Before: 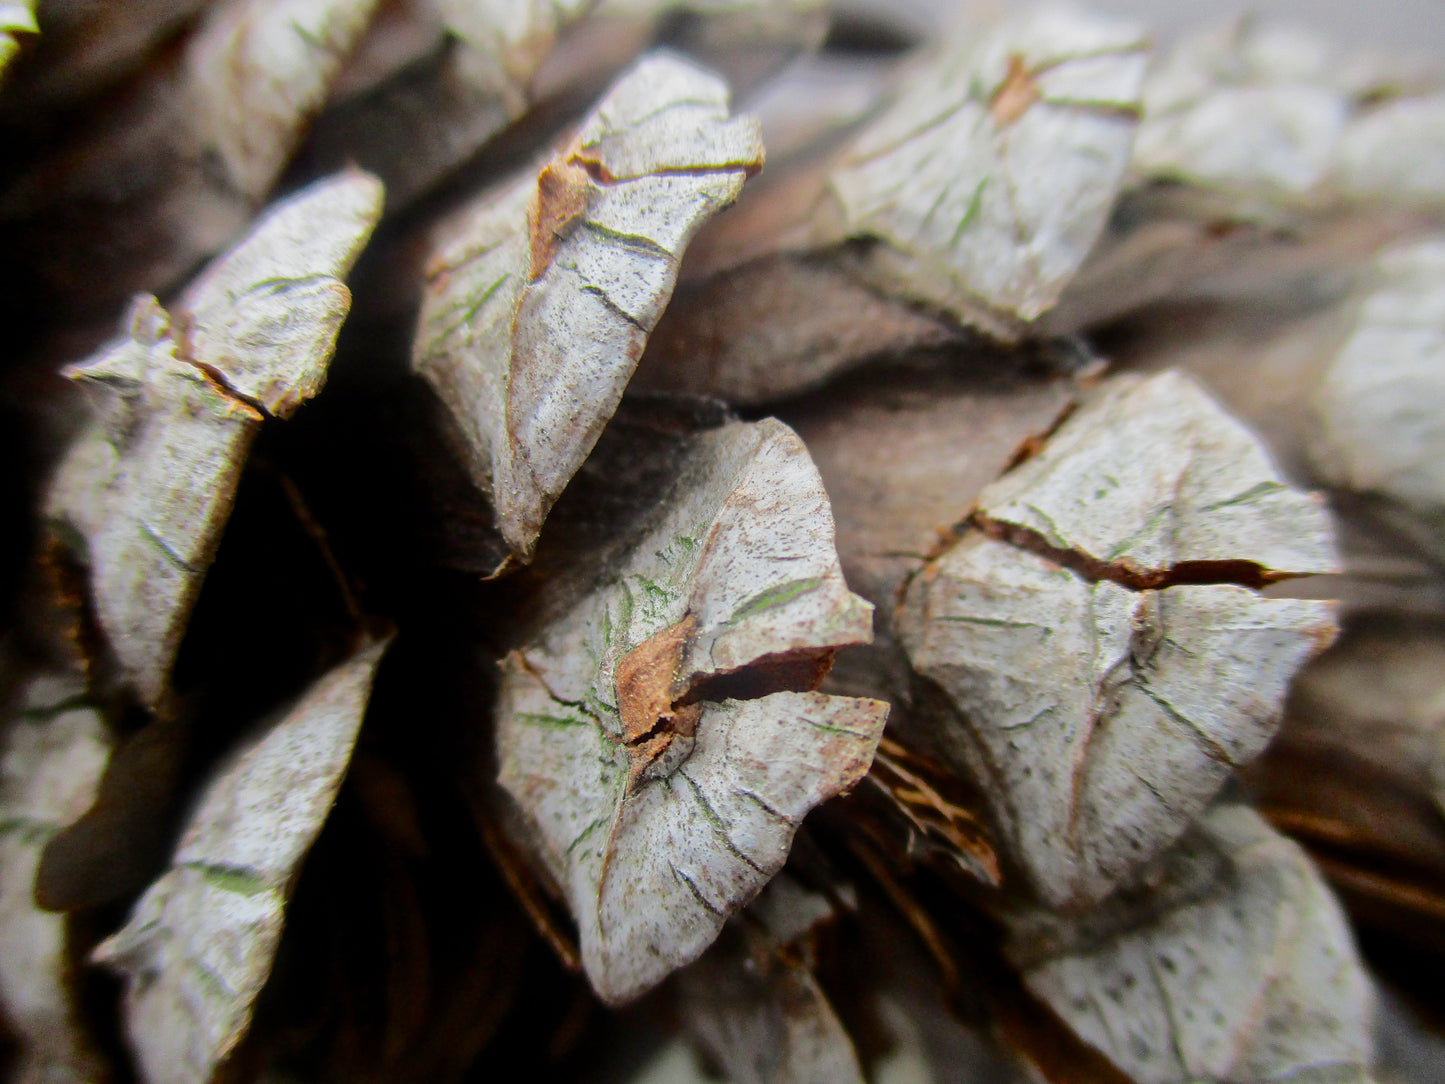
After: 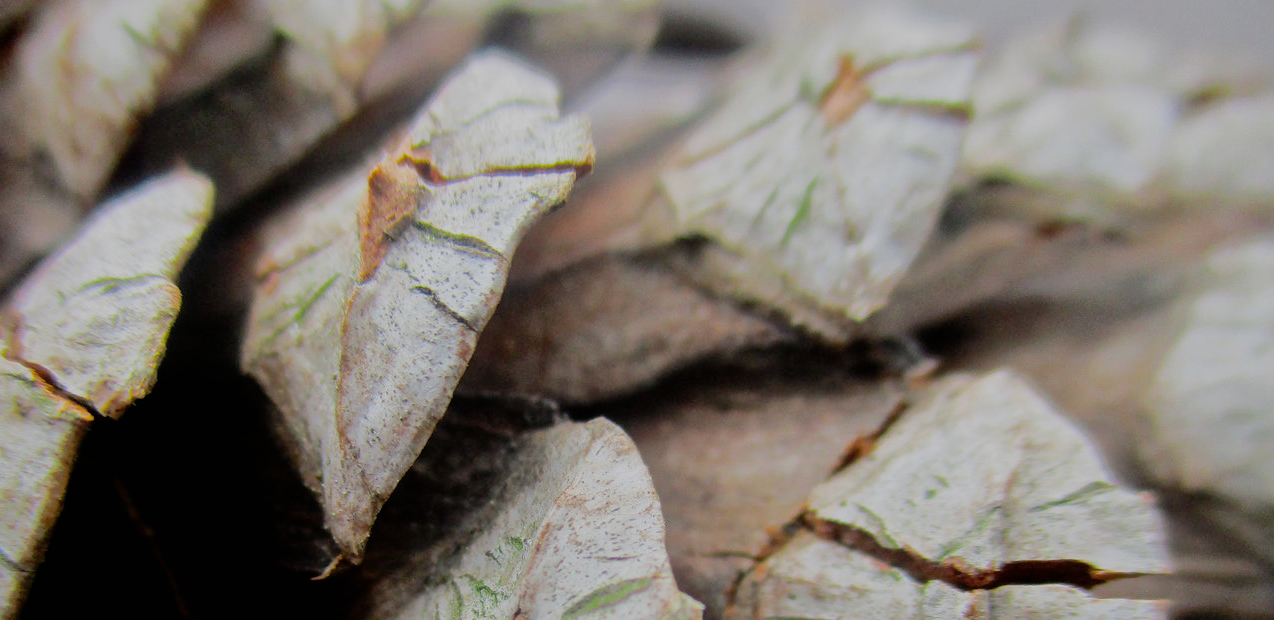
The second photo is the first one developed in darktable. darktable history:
exposure: exposure -0.01 EV, compensate highlight preservation false
filmic rgb: black relative exposure -7.65 EV, hardness 4.02, contrast 1.1, highlights saturation mix -30%
crop and rotate: left 11.812%, bottom 42.776%
shadows and highlights: on, module defaults
